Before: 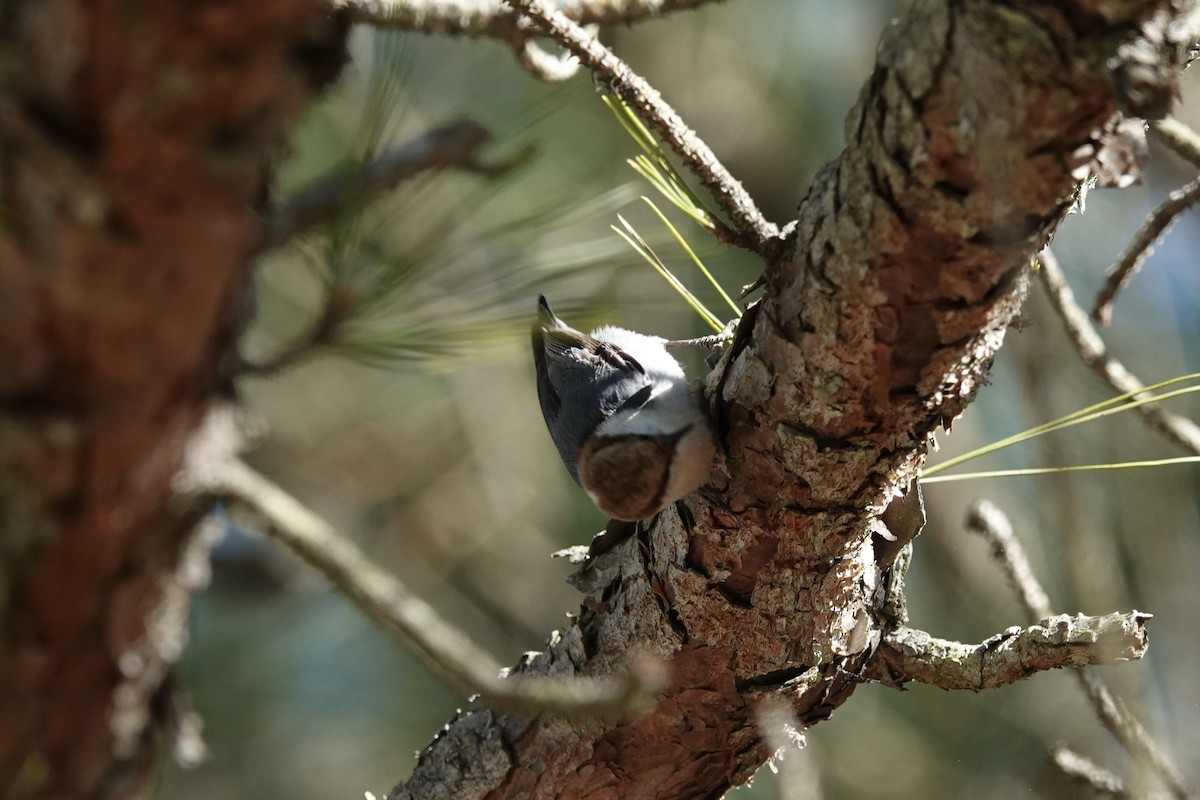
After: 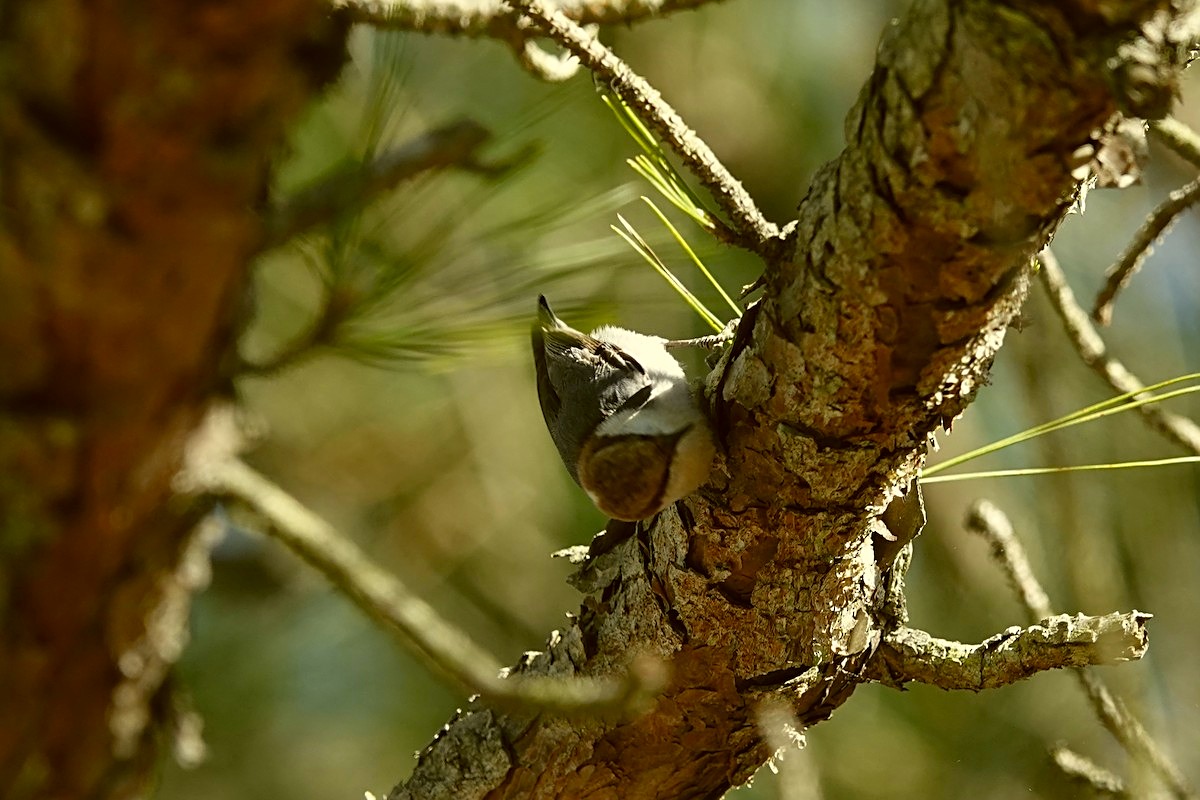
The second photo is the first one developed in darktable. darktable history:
white balance: red 0.954, blue 1.079
sharpen: on, module defaults
color correction: highlights a* 0.162, highlights b* 29.53, shadows a* -0.162, shadows b* 21.09
